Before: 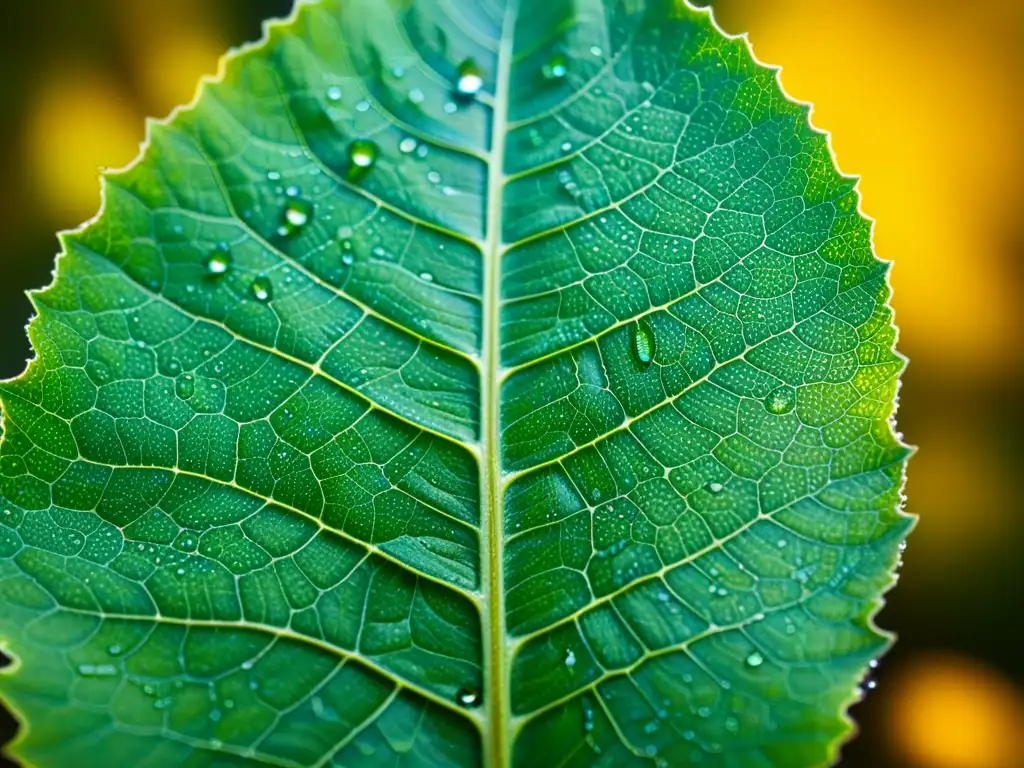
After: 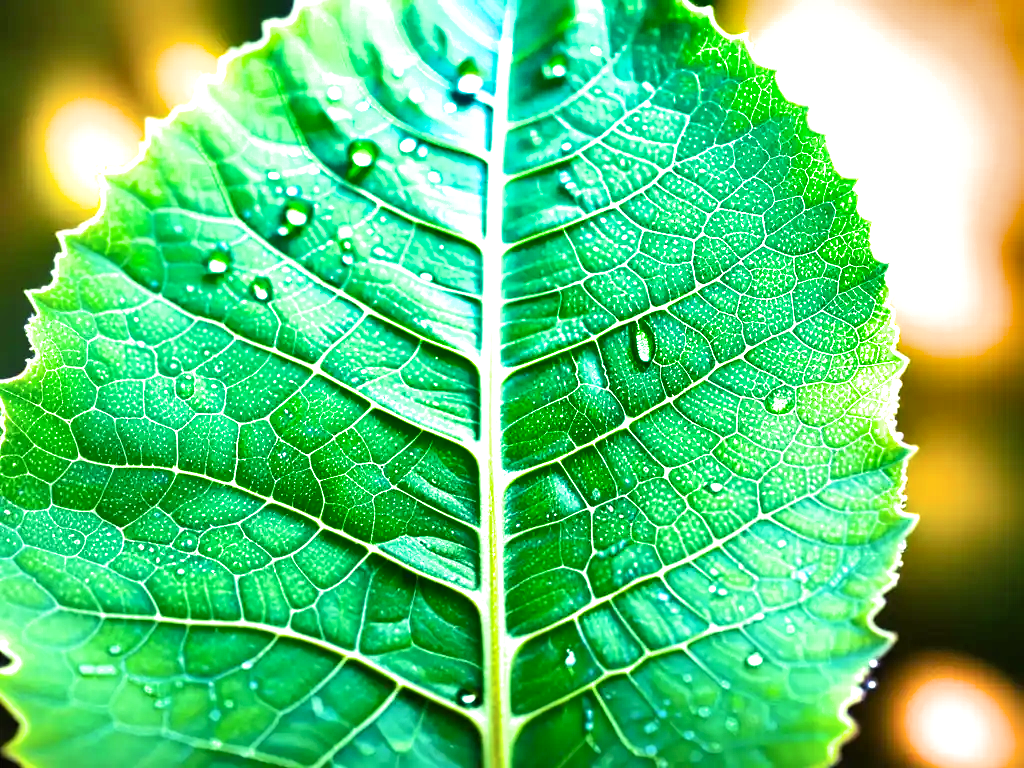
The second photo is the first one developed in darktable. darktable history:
exposure: black level correction 0, exposure 1.616 EV, compensate highlight preservation false
shadows and highlights: radius 170.36, shadows 26.84, white point adjustment 2.99, highlights -68.16, soften with gaussian
filmic rgb: middle gray luminance 21.92%, black relative exposure -14.04 EV, white relative exposure 2.97 EV, target black luminance 0%, hardness 8.83, latitude 59.97%, contrast 1.213, highlights saturation mix 3.57%, shadows ↔ highlights balance 41.91%
